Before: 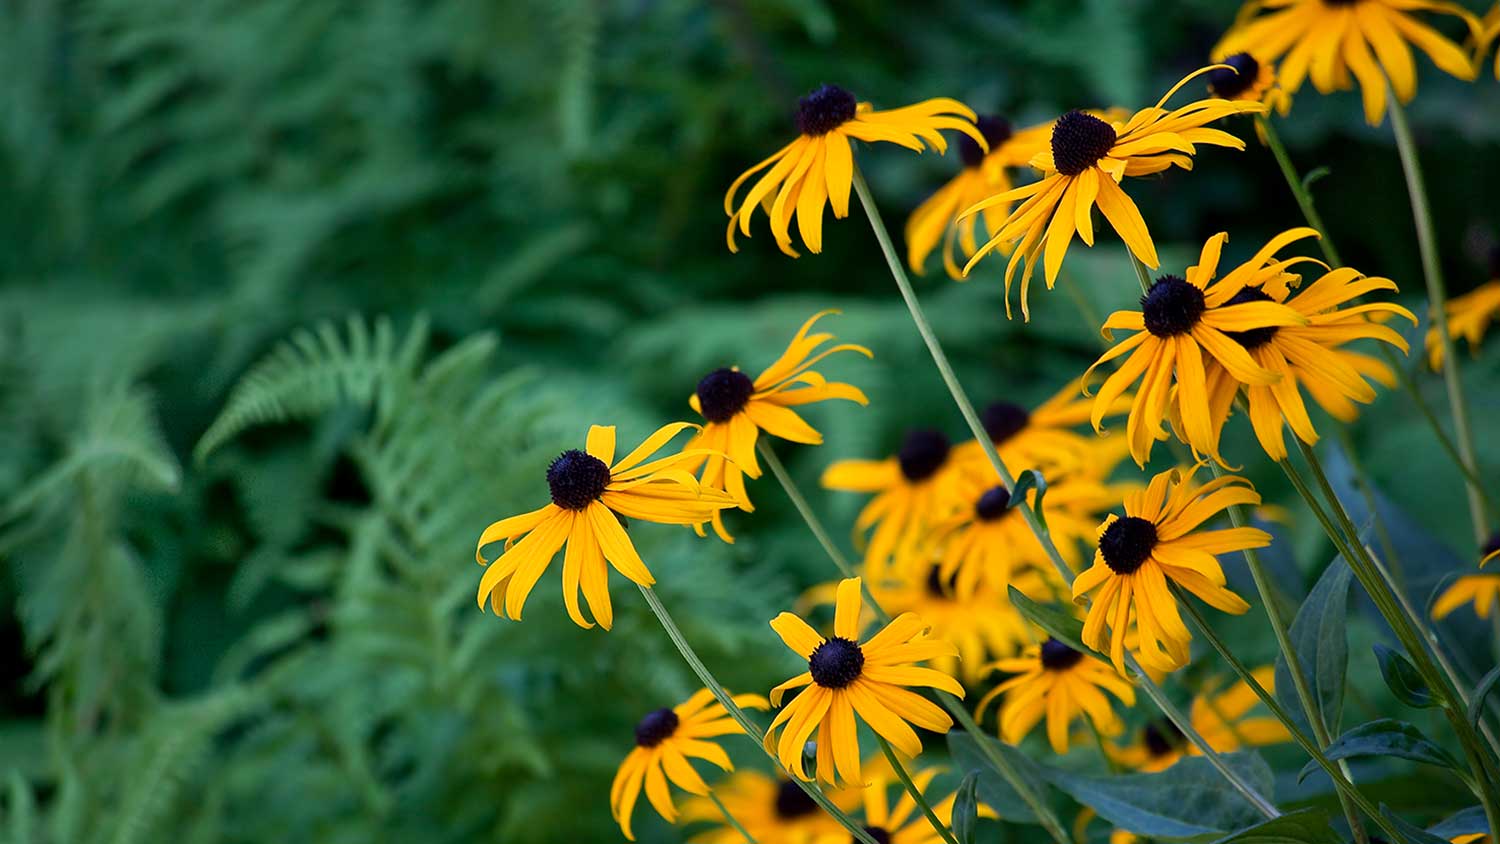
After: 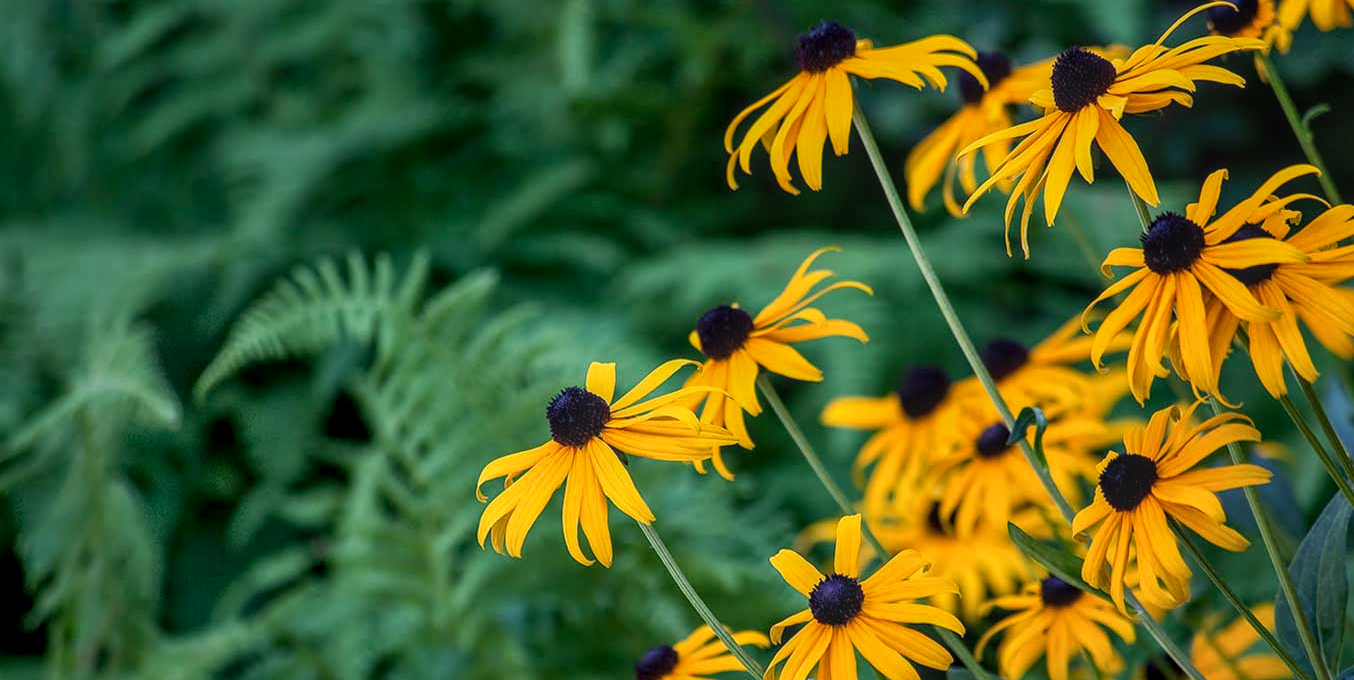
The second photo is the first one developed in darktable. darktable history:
crop: top 7.473%, right 9.685%, bottom 11.954%
local contrast: highlights 5%, shadows 4%, detail 134%
